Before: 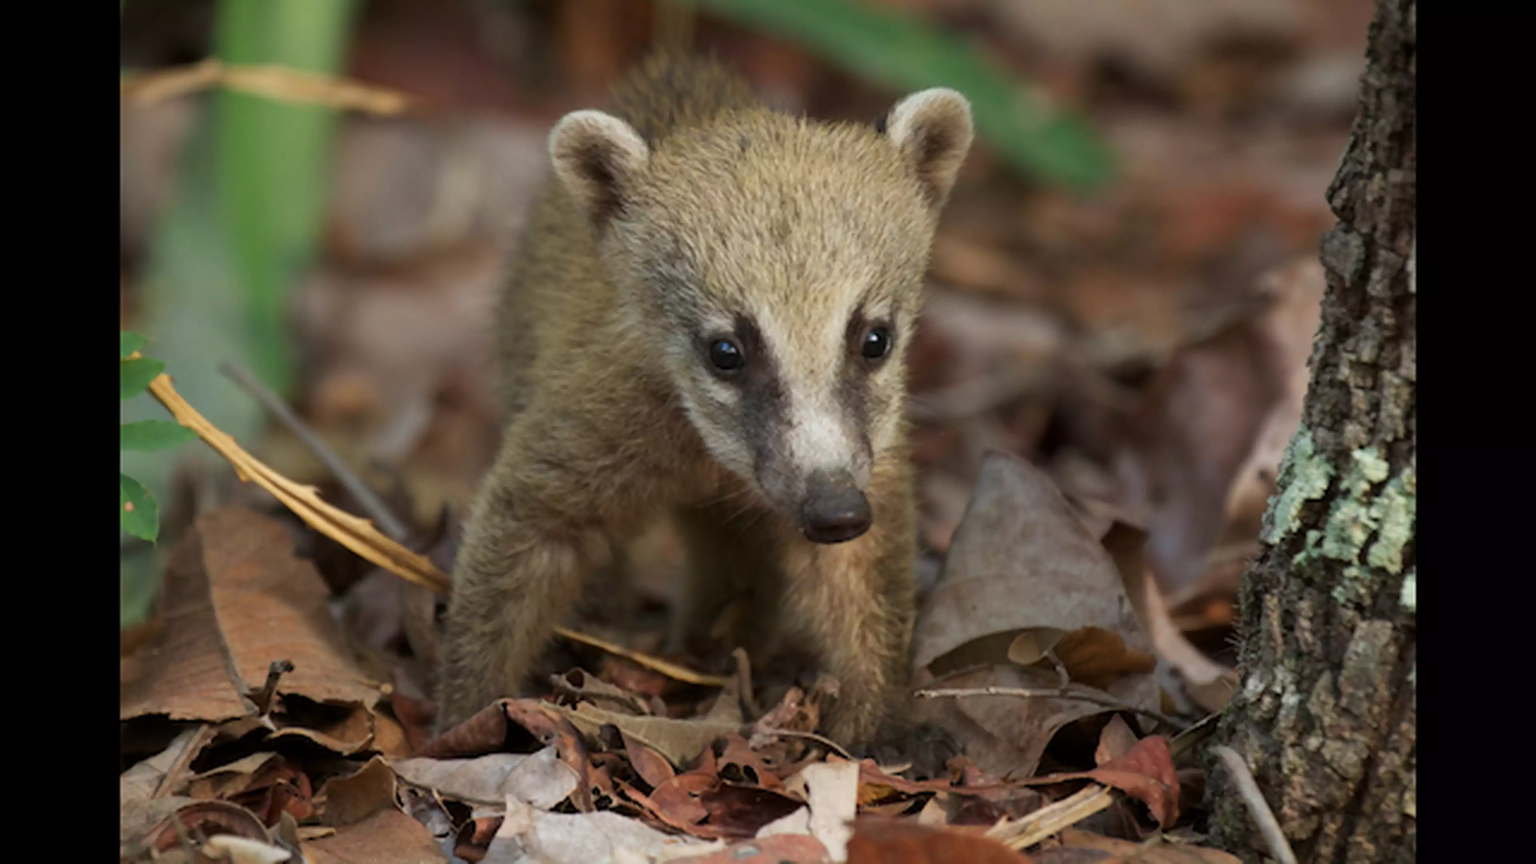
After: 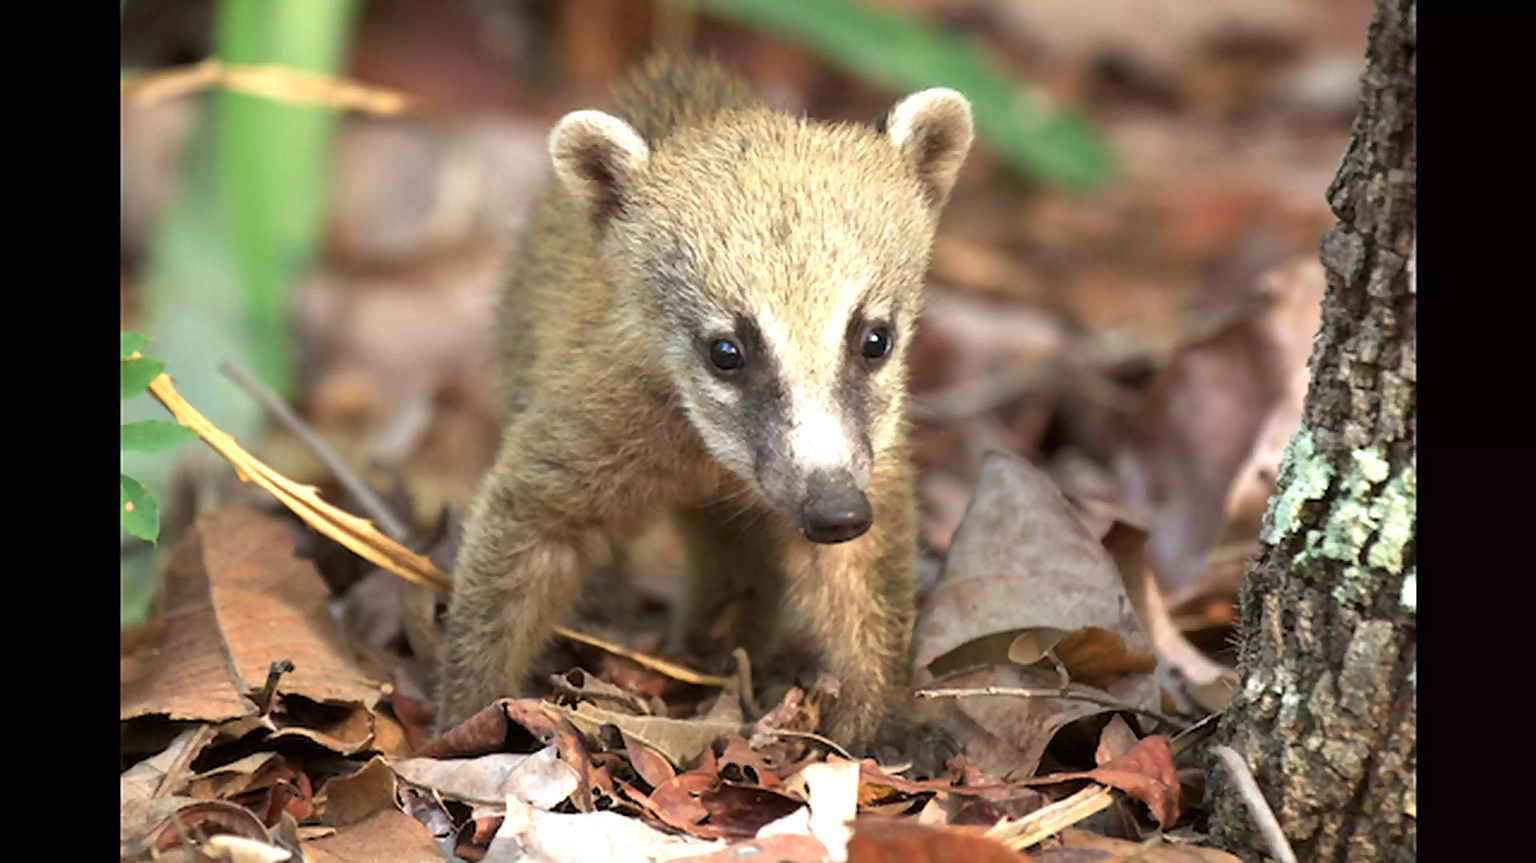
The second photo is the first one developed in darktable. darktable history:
sharpen: radius 2.676, amount 0.669
exposure: black level correction 0, exposure 1.2 EV, compensate exposure bias true, compensate highlight preservation false
